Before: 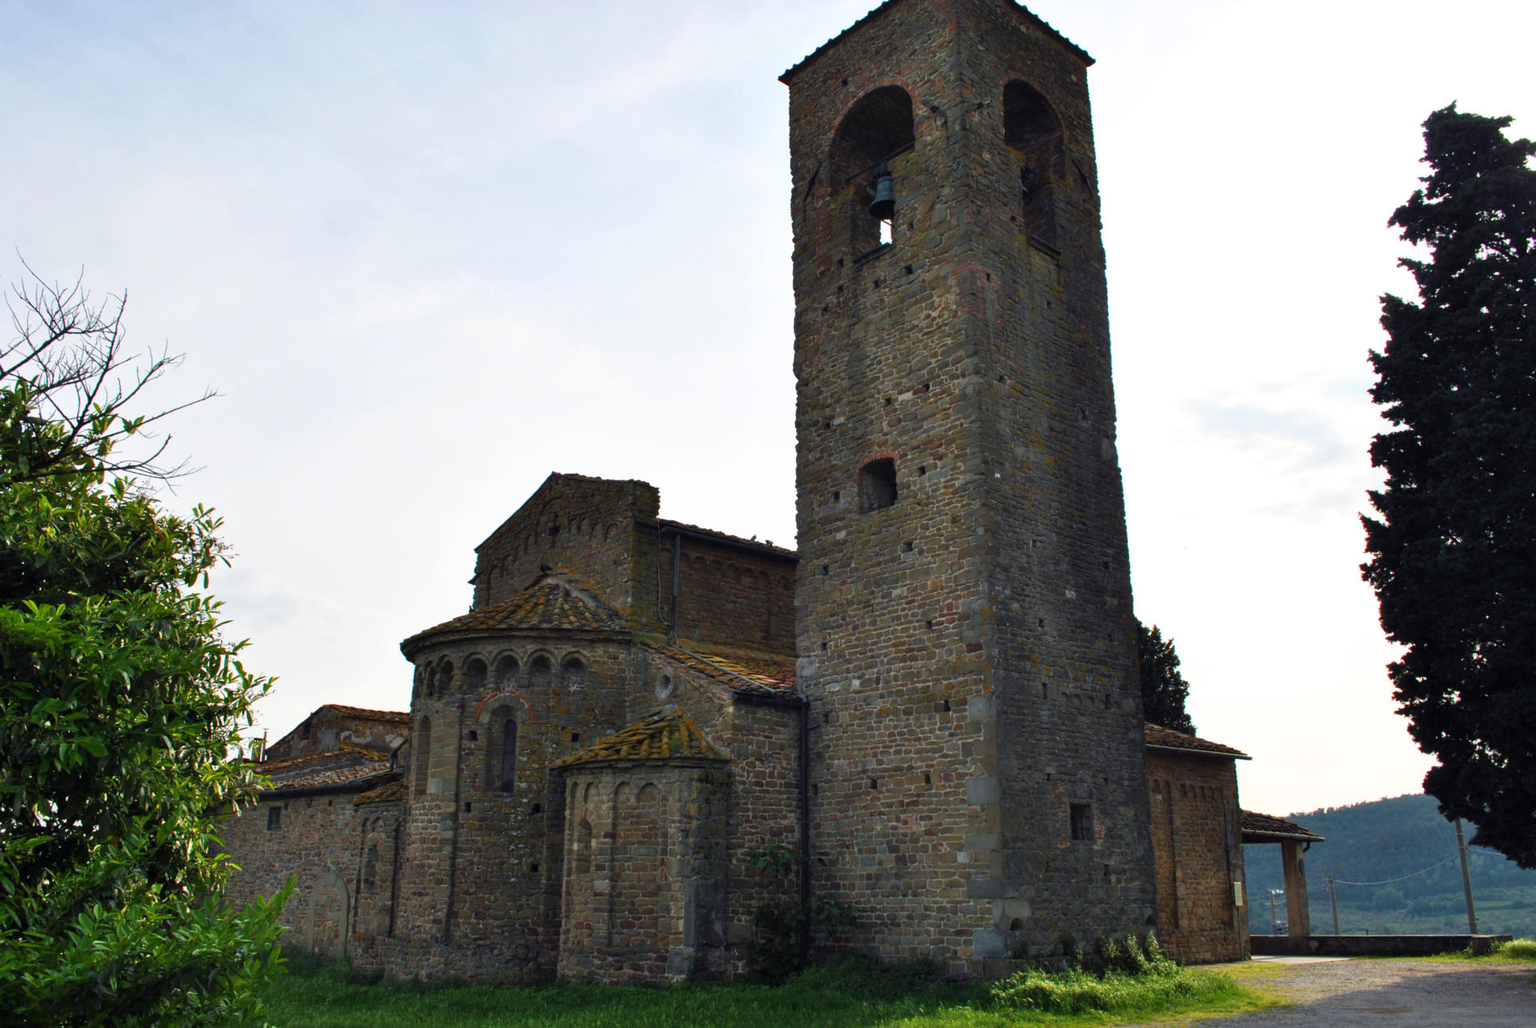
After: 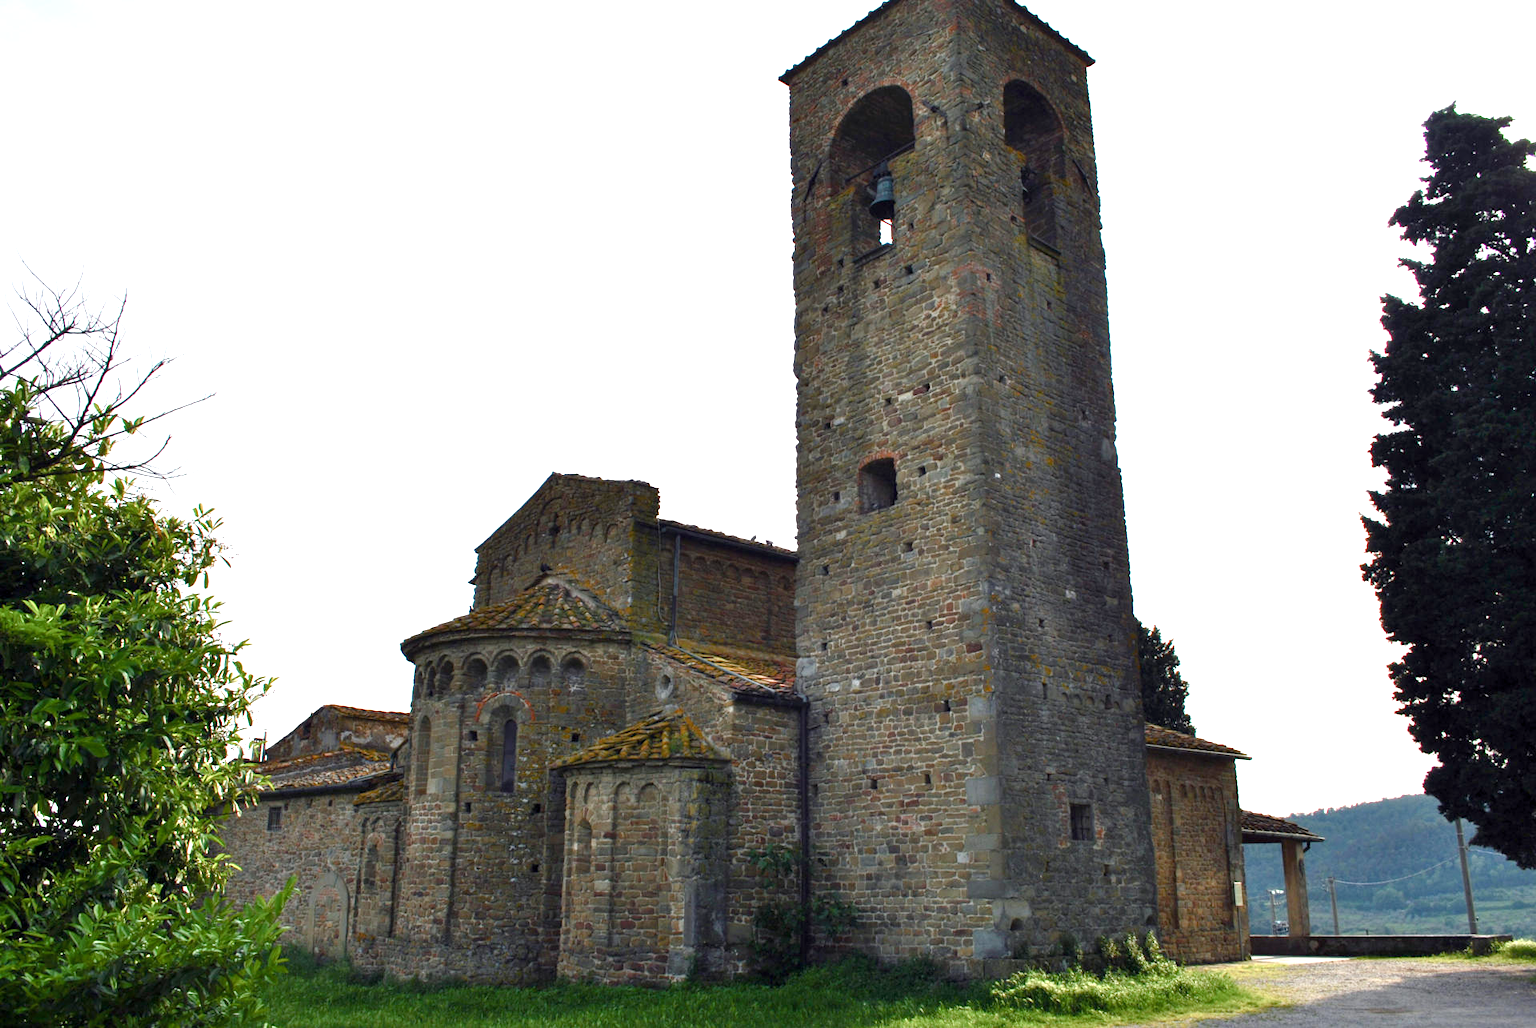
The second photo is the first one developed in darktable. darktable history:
color balance rgb: perceptual saturation grading › global saturation 20%, perceptual saturation grading › highlights -50%, perceptual saturation grading › shadows 30%, perceptual brilliance grading › global brilliance 10%, perceptual brilliance grading › shadows 15%
contrast brightness saturation: contrast 0.06, brightness -0.01, saturation -0.23
exposure: black level correction 0.001, exposure 0.5 EV, compensate exposure bias true, compensate highlight preservation false
